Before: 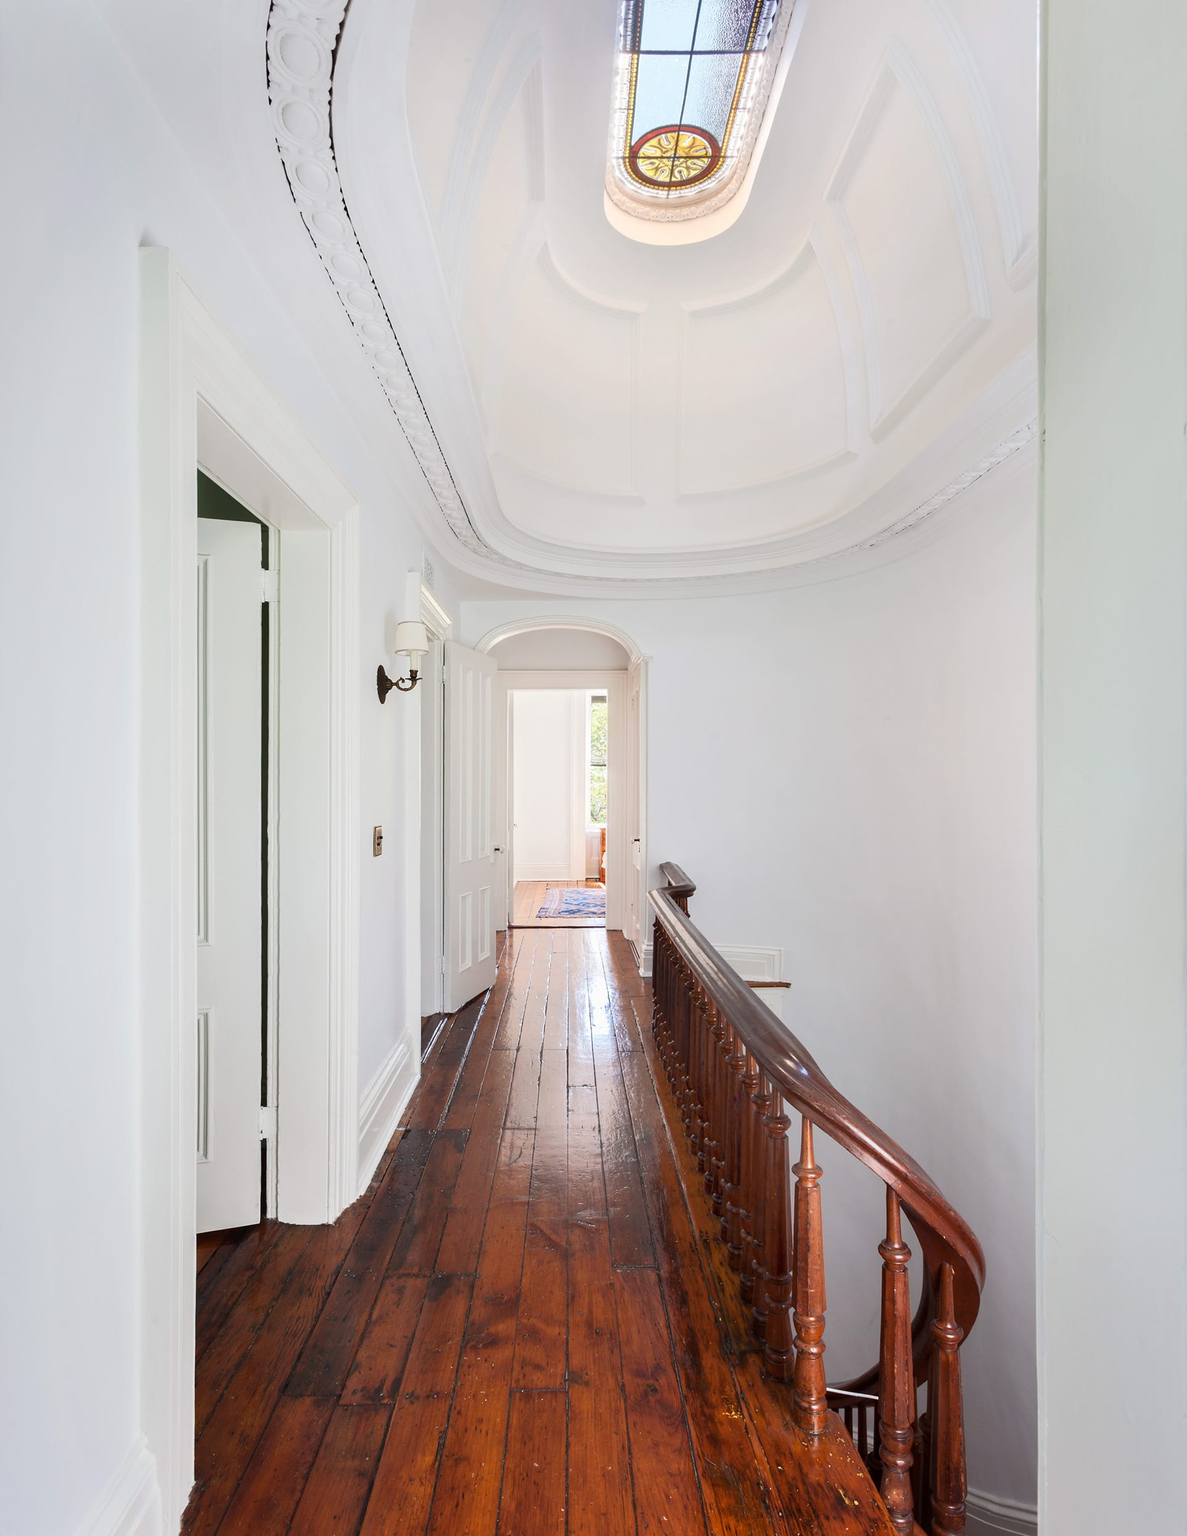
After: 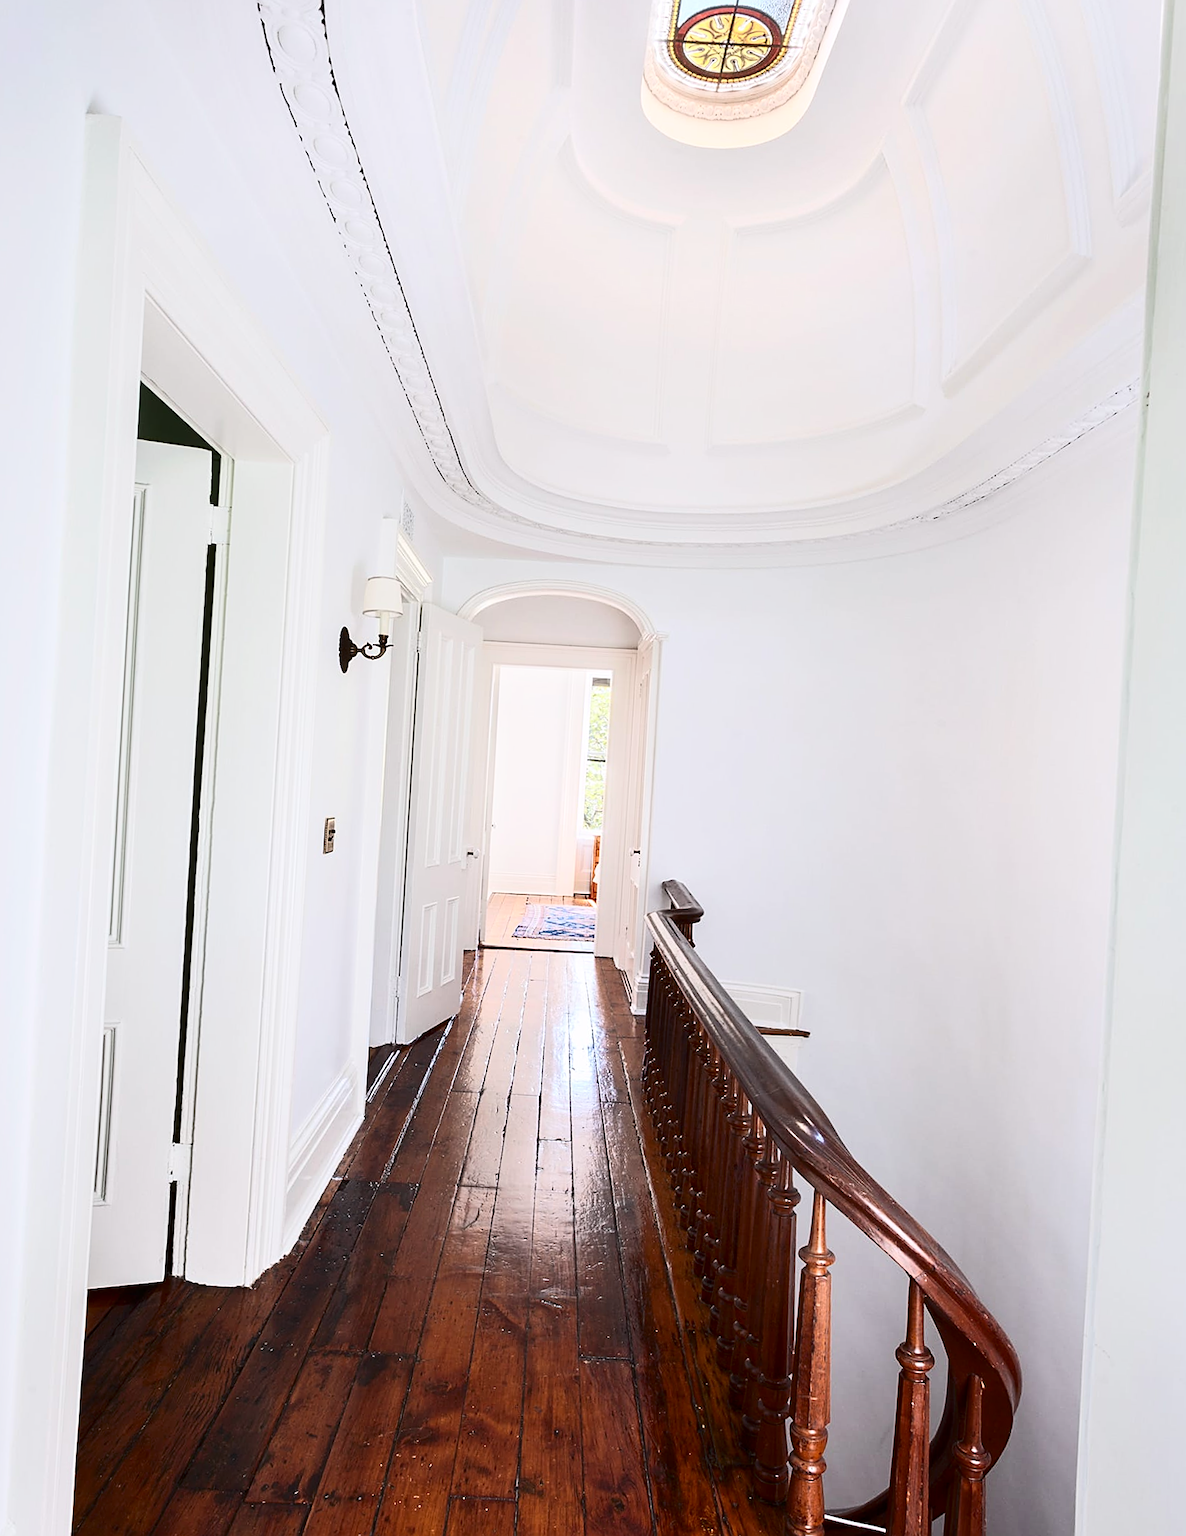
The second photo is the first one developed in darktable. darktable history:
crop and rotate: angle -3.27°, left 5.211%, top 5.211%, right 4.607%, bottom 4.607%
white balance: red 1.004, blue 1.024
sharpen: on, module defaults
contrast brightness saturation: contrast 0.28
